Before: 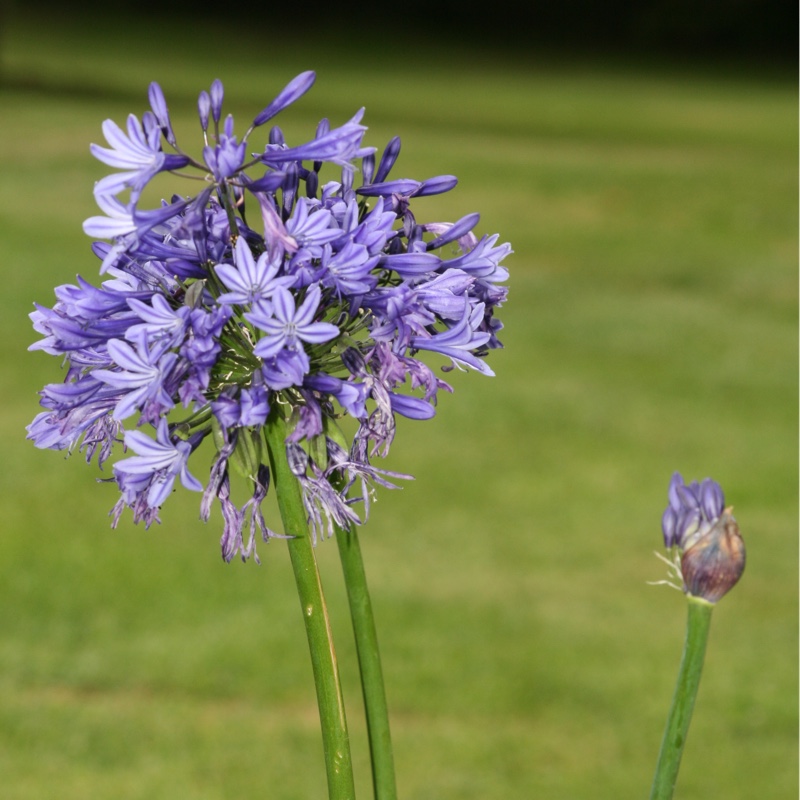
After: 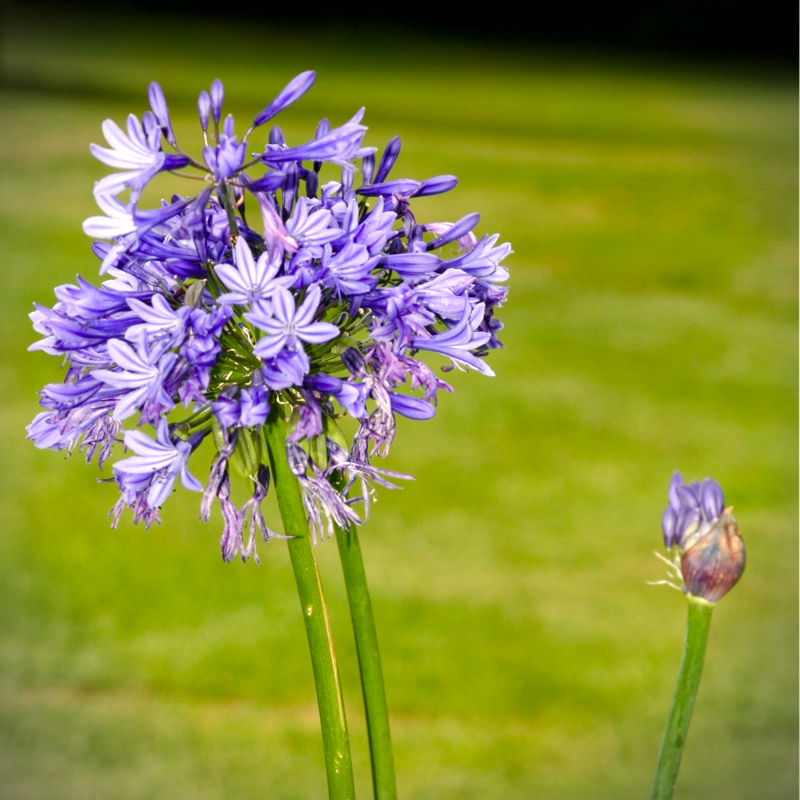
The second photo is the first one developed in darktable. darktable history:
exposure: black level correction 0, exposure 0.5 EV, compensate exposure bias true, compensate highlight preservation false
color balance rgb: shadows lift › chroma 1%, shadows lift › hue 240.84°, highlights gain › chroma 2%, highlights gain › hue 73.2°, global offset › luminance -0.5%, perceptual saturation grading › global saturation 20%, perceptual saturation grading › highlights -25%, perceptual saturation grading › shadows 50%, global vibrance 25.26%
vignetting: fall-off start 91.19%
